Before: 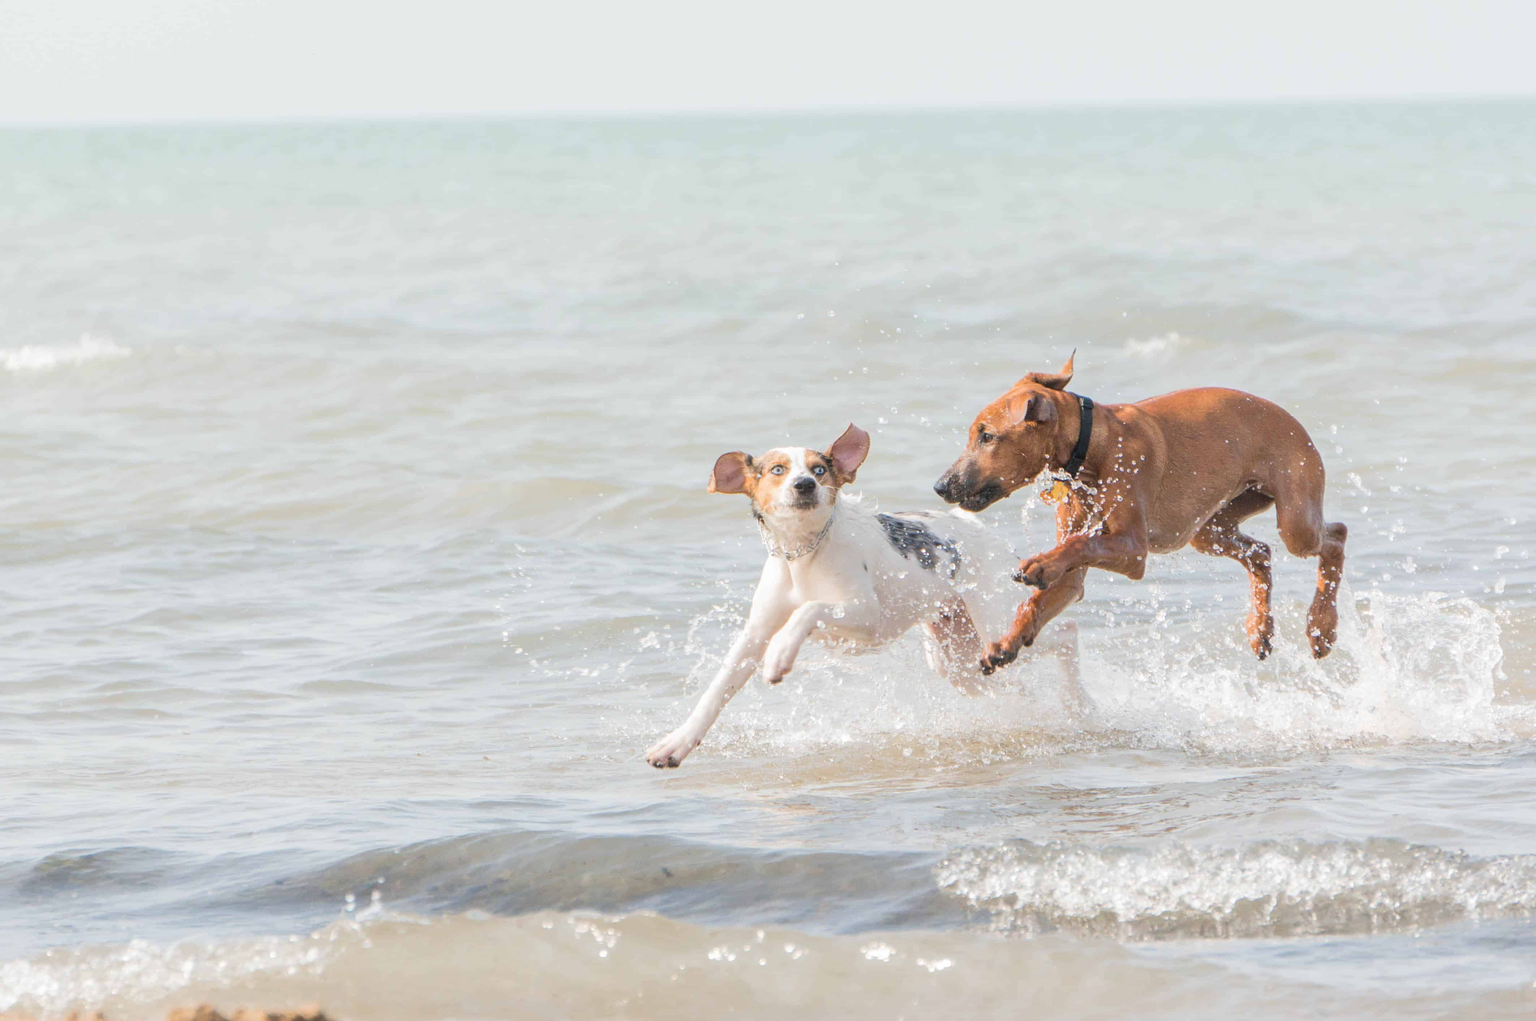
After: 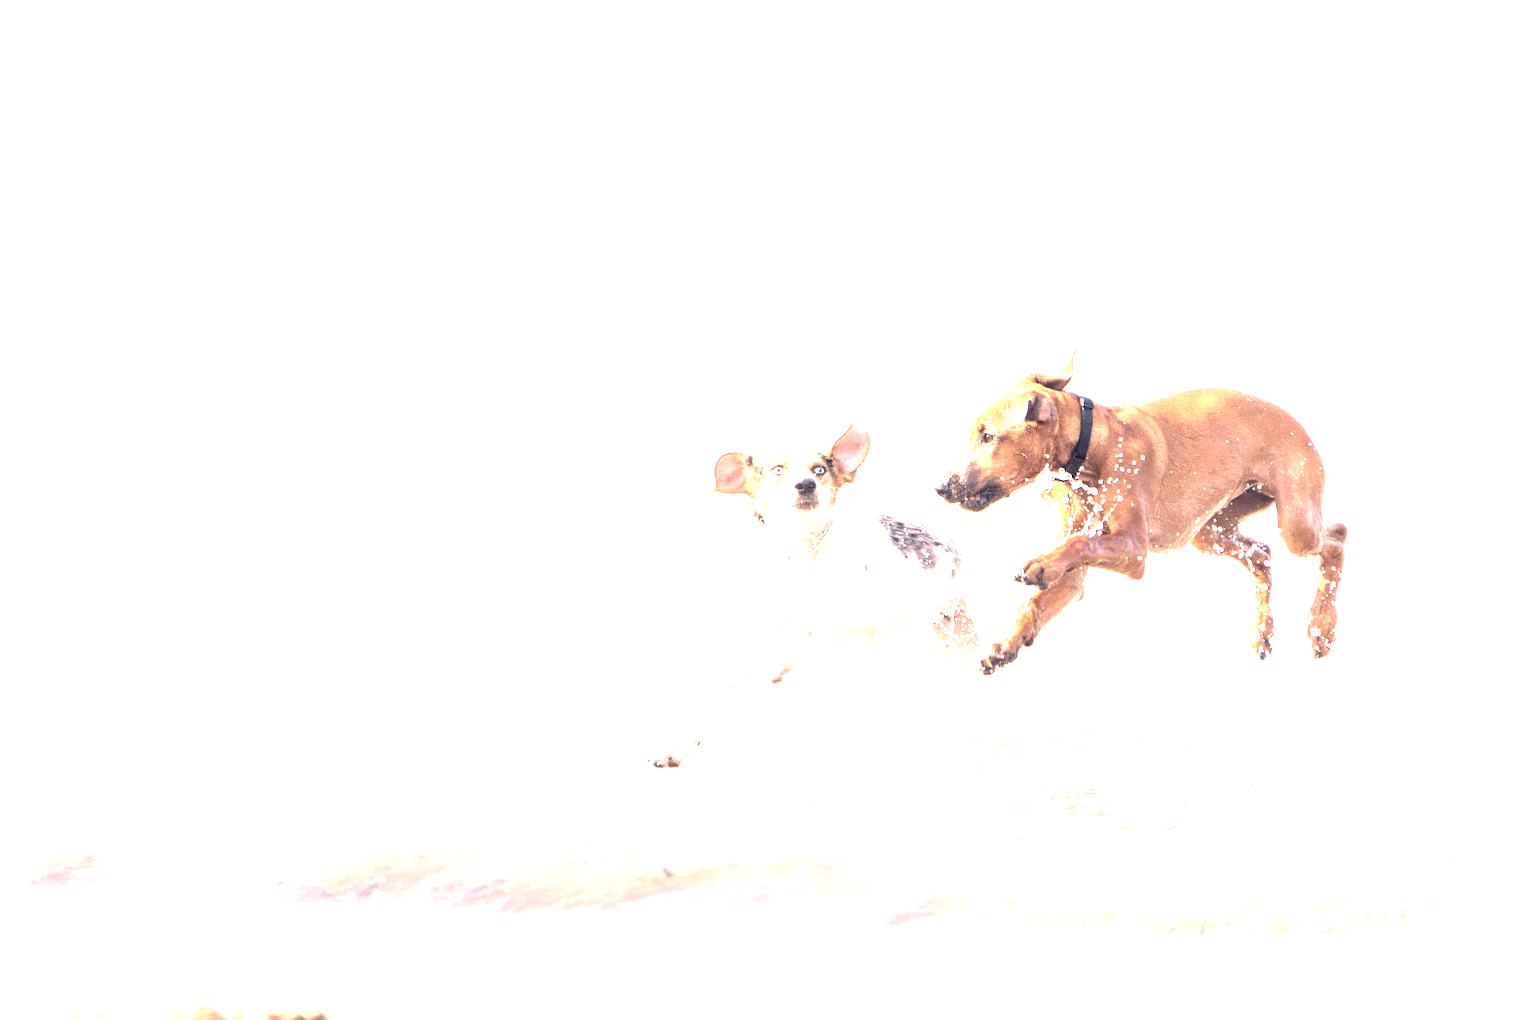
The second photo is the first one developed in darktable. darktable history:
tone equalizer: on, module defaults
levels: levels [0, 0.352, 0.703]
exposure: black level correction 0.001, exposure 0.498 EV, compensate highlight preservation false
color correction: highlights a* 19.65, highlights b* 26.7, shadows a* 3.31, shadows b* -17.05, saturation 0.716
color calibration: x 0.372, y 0.386, temperature 4285.36 K
